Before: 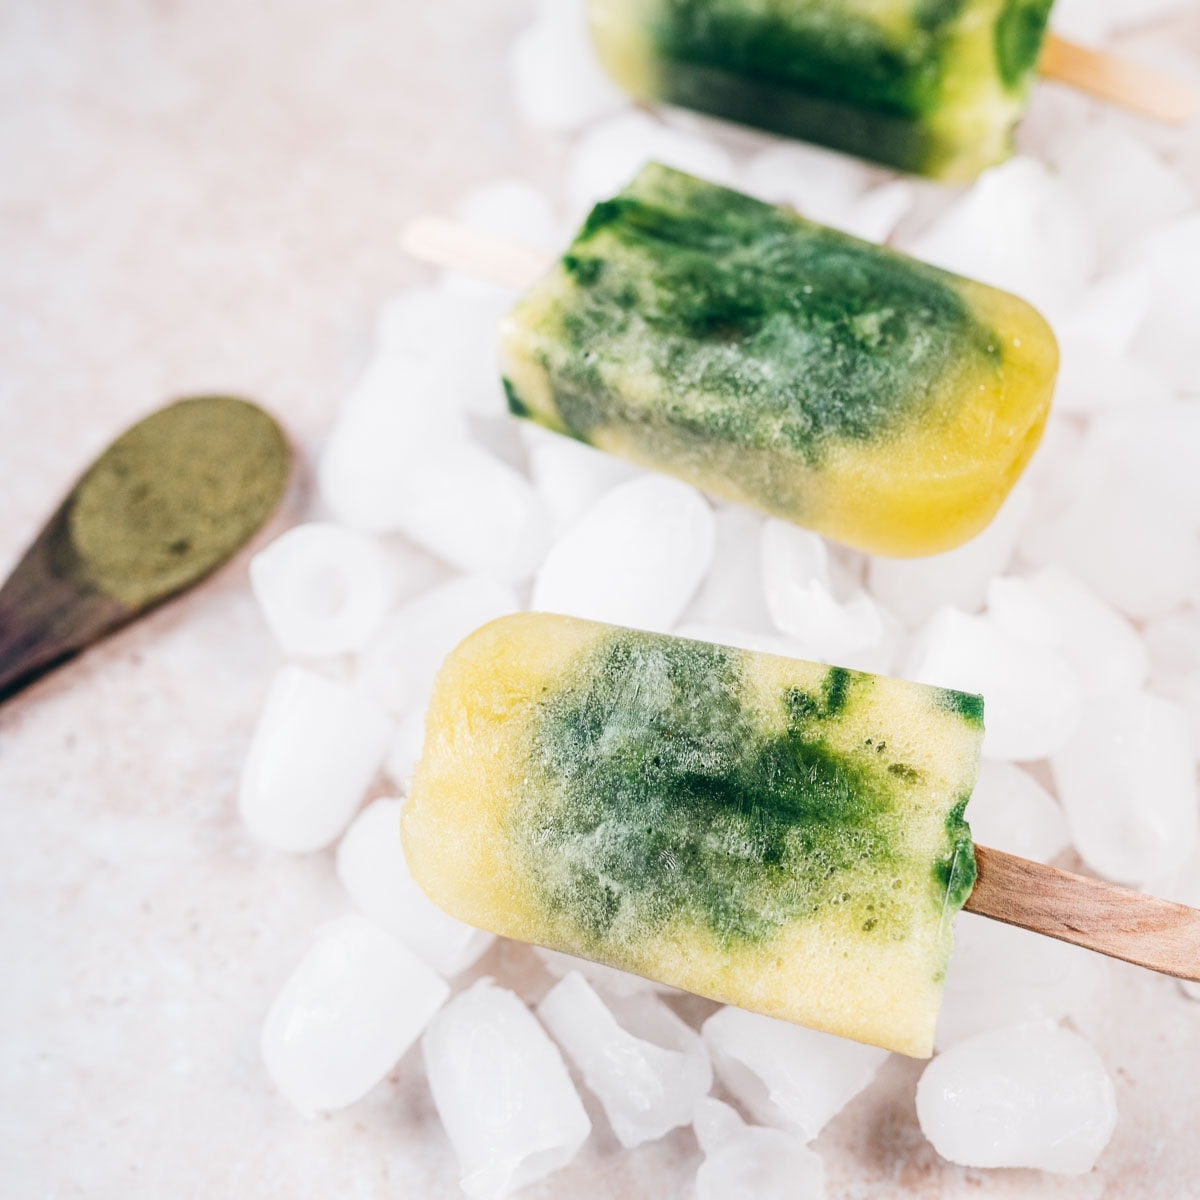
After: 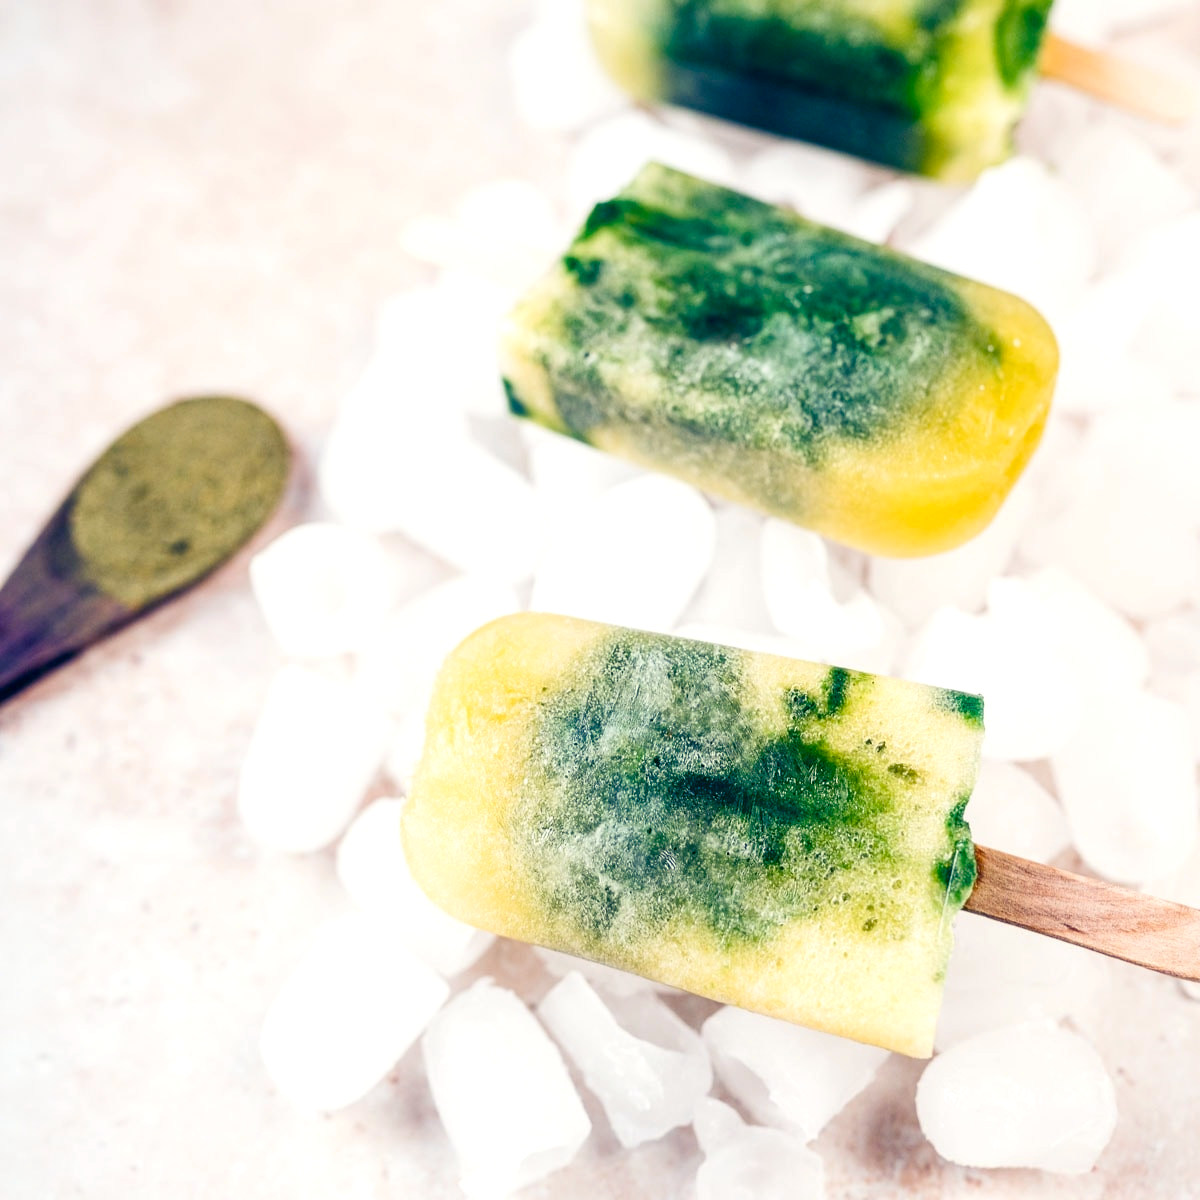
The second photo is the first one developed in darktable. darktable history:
exposure: exposure 0.2 EV, compensate highlight preservation false
color balance rgb: shadows lift › luminance -28.76%, shadows lift › chroma 15%, shadows lift › hue 270°, power › chroma 1%, power › hue 255°, highlights gain › luminance 7.14%, highlights gain › chroma 2%, highlights gain › hue 90°, global offset › luminance -0.29%, global offset › hue 260°, perceptual saturation grading › global saturation 20%, perceptual saturation grading › highlights -13.92%, perceptual saturation grading › shadows 50%
